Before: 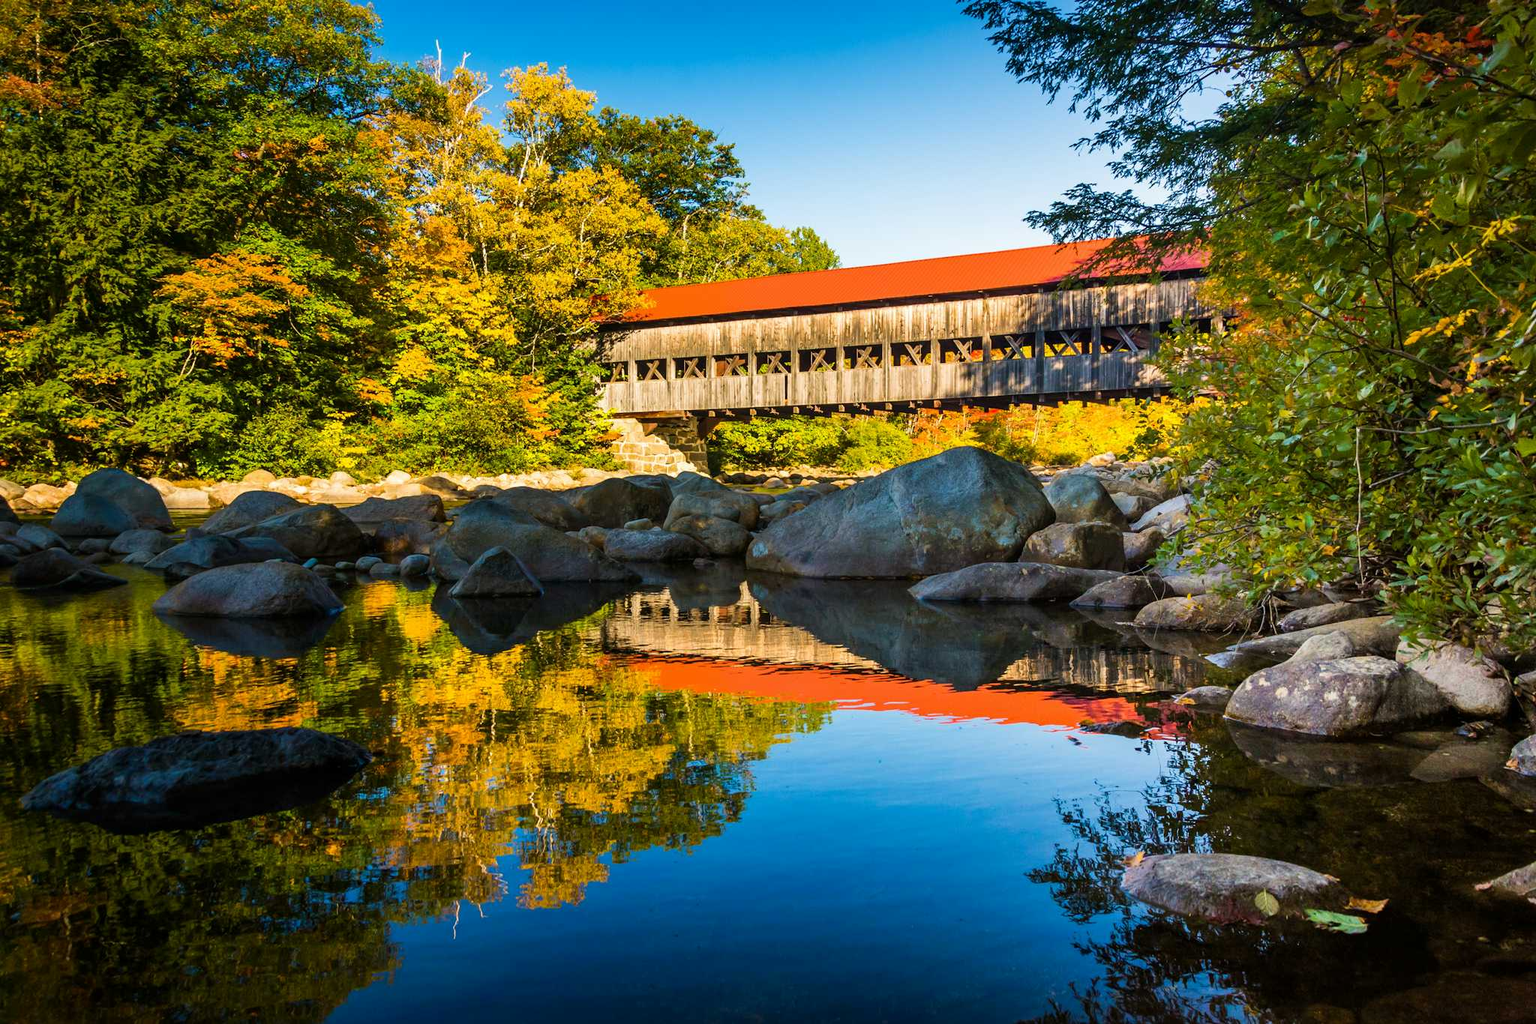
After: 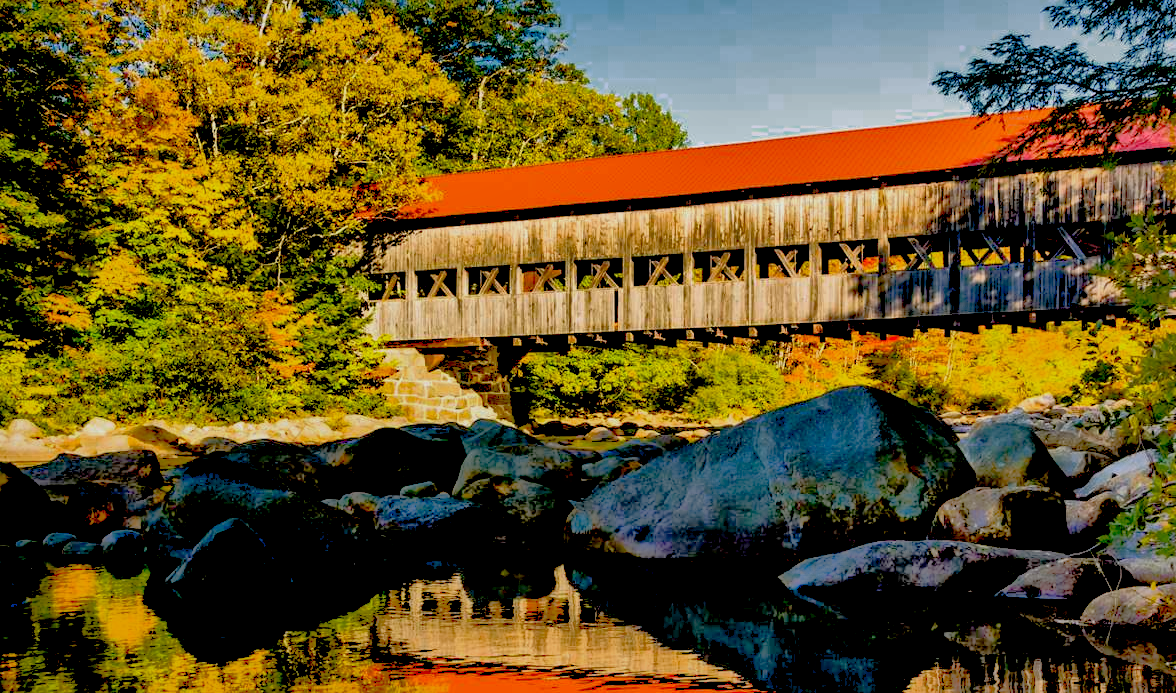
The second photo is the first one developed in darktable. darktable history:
crop: left 21.126%, top 15.415%, right 21.445%, bottom 33.848%
exposure: black level correction 0.045, exposure -0.235 EV, compensate exposure bias true, compensate highlight preservation false
shadows and highlights: shadows 59.1, highlights -60.04
color zones: curves: ch0 [(0.25, 0.5) (0.636, 0.25) (0.75, 0.5)]
local contrast: mode bilateral grid, contrast 30, coarseness 24, midtone range 0.2
